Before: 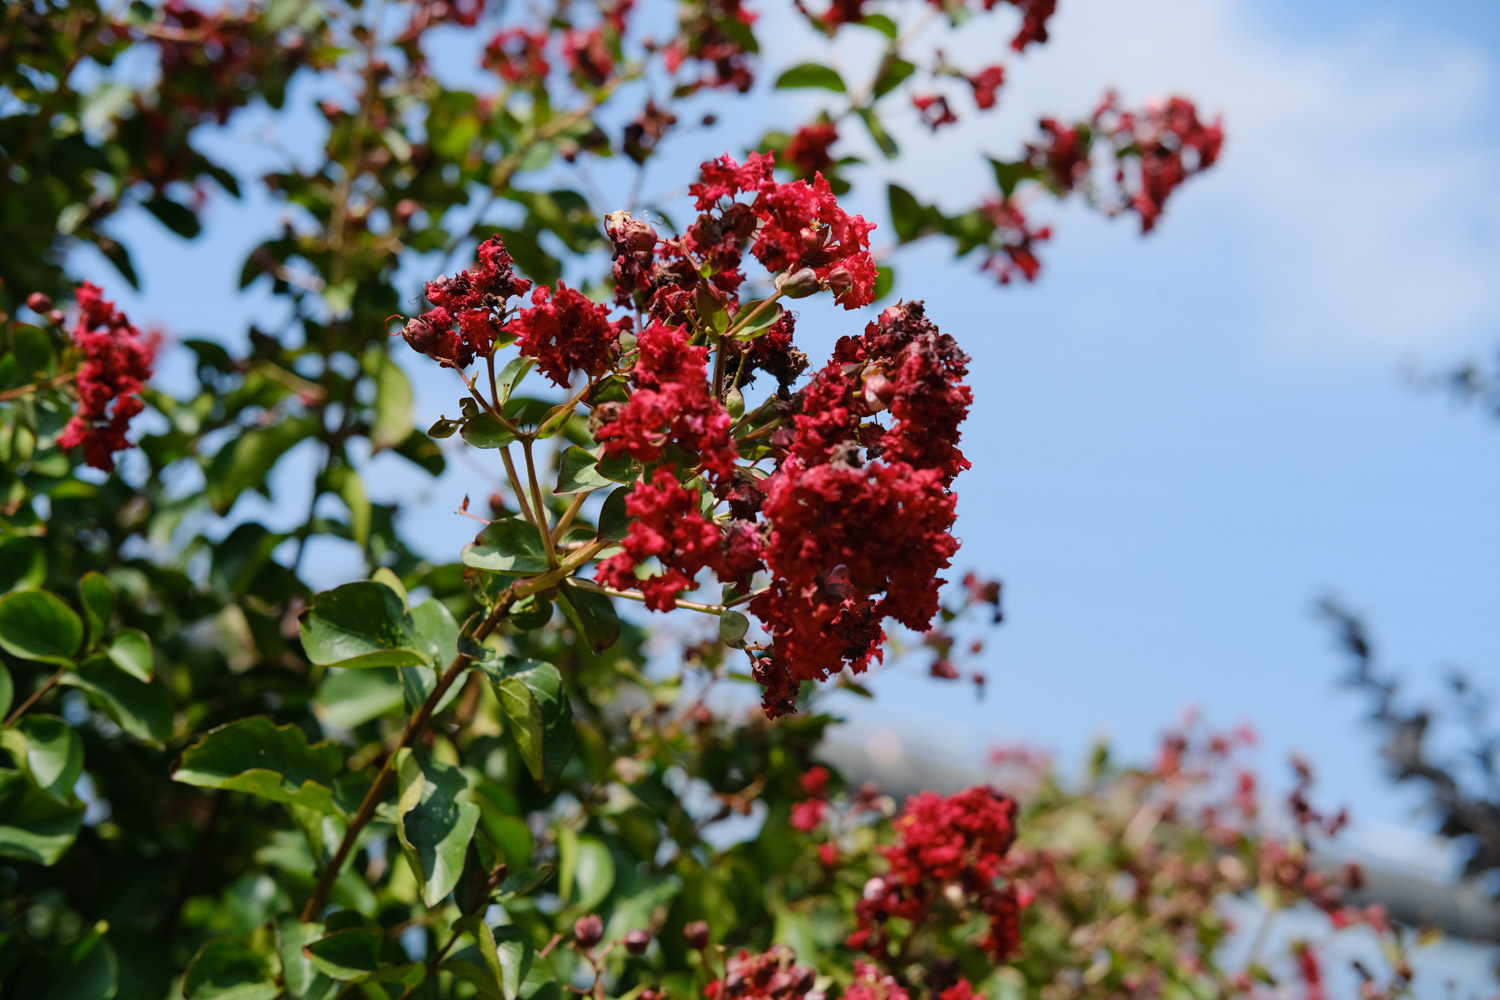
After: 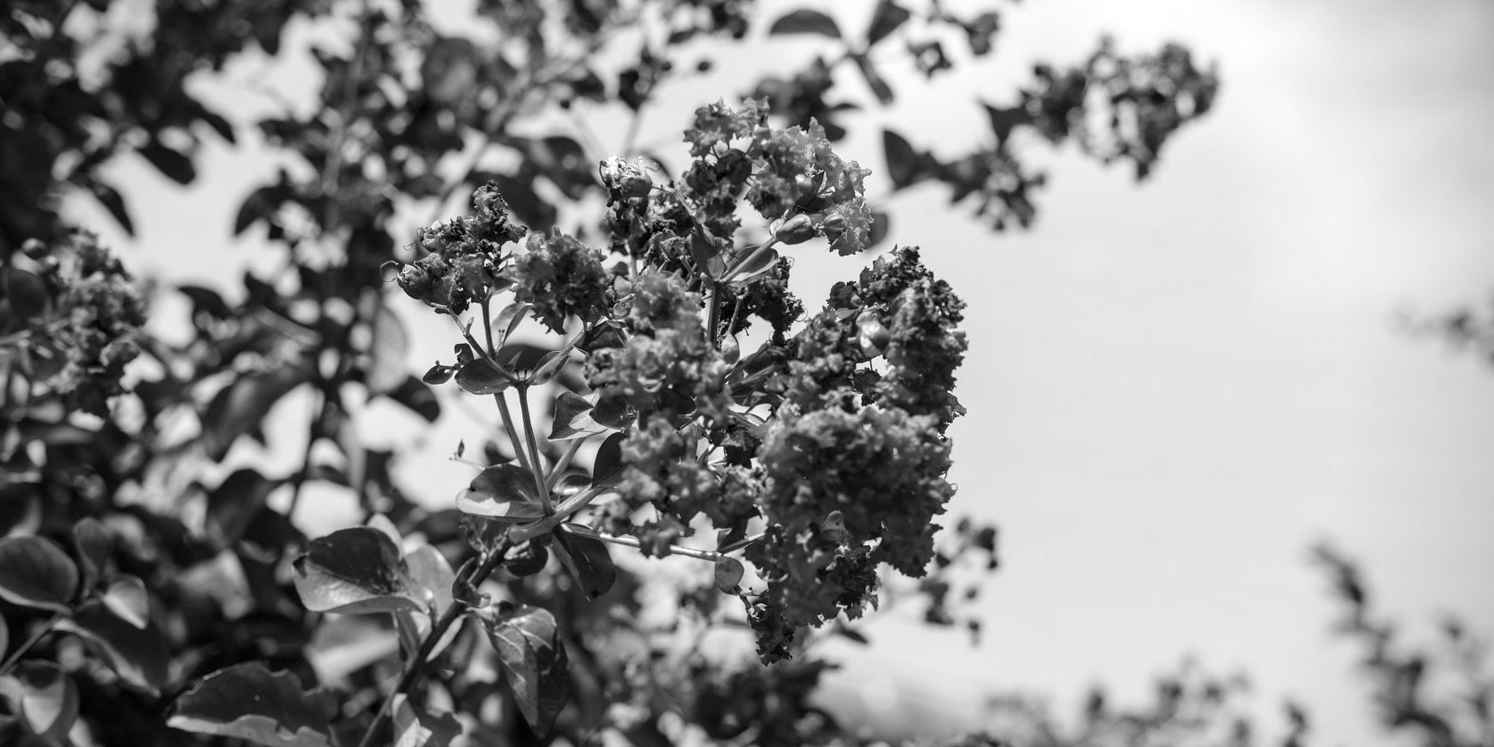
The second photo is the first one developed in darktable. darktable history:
white balance: red 1.08, blue 0.791
color zones: curves: ch0 [(0, 0.5) (0.143, 0.5) (0.286, 0.5) (0.429, 0.5) (0.571, 0.5) (0.714, 0.476) (0.857, 0.5) (1, 0.5)]; ch2 [(0, 0.5) (0.143, 0.5) (0.286, 0.5) (0.429, 0.5) (0.571, 0.5) (0.714, 0.487) (0.857, 0.5) (1, 0.5)]
crop: left 0.387%, top 5.469%, bottom 19.809%
local contrast: on, module defaults
vignetting: on, module defaults
color calibration: output gray [0.253, 0.26, 0.487, 0], gray › normalize channels true, illuminant same as pipeline (D50), adaptation XYZ, x 0.346, y 0.359, gamut compression 0
exposure: exposure 0.766 EV, compensate highlight preservation false
